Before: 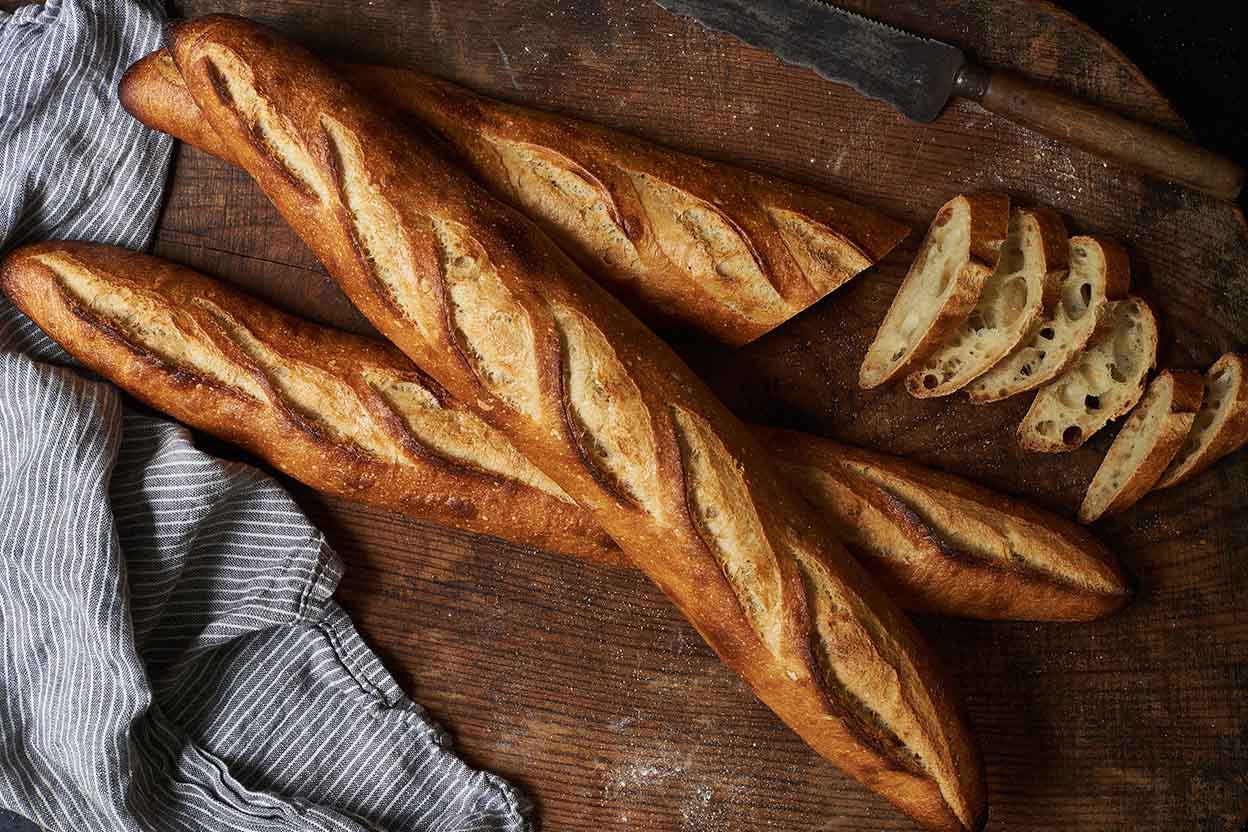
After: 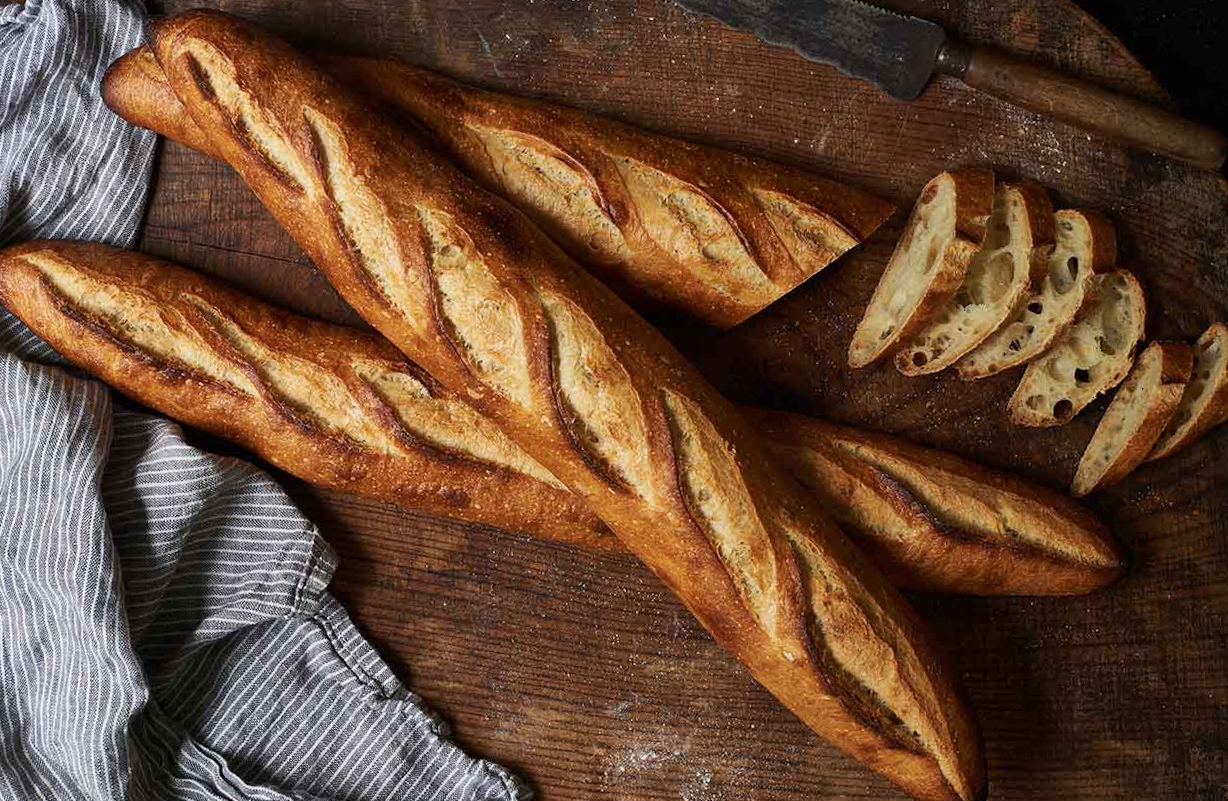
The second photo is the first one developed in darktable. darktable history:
white balance: red 1, blue 1
rotate and perspective: rotation -1.42°, crop left 0.016, crop right 0.984, crop top 0.035, crop bottom 0.965
